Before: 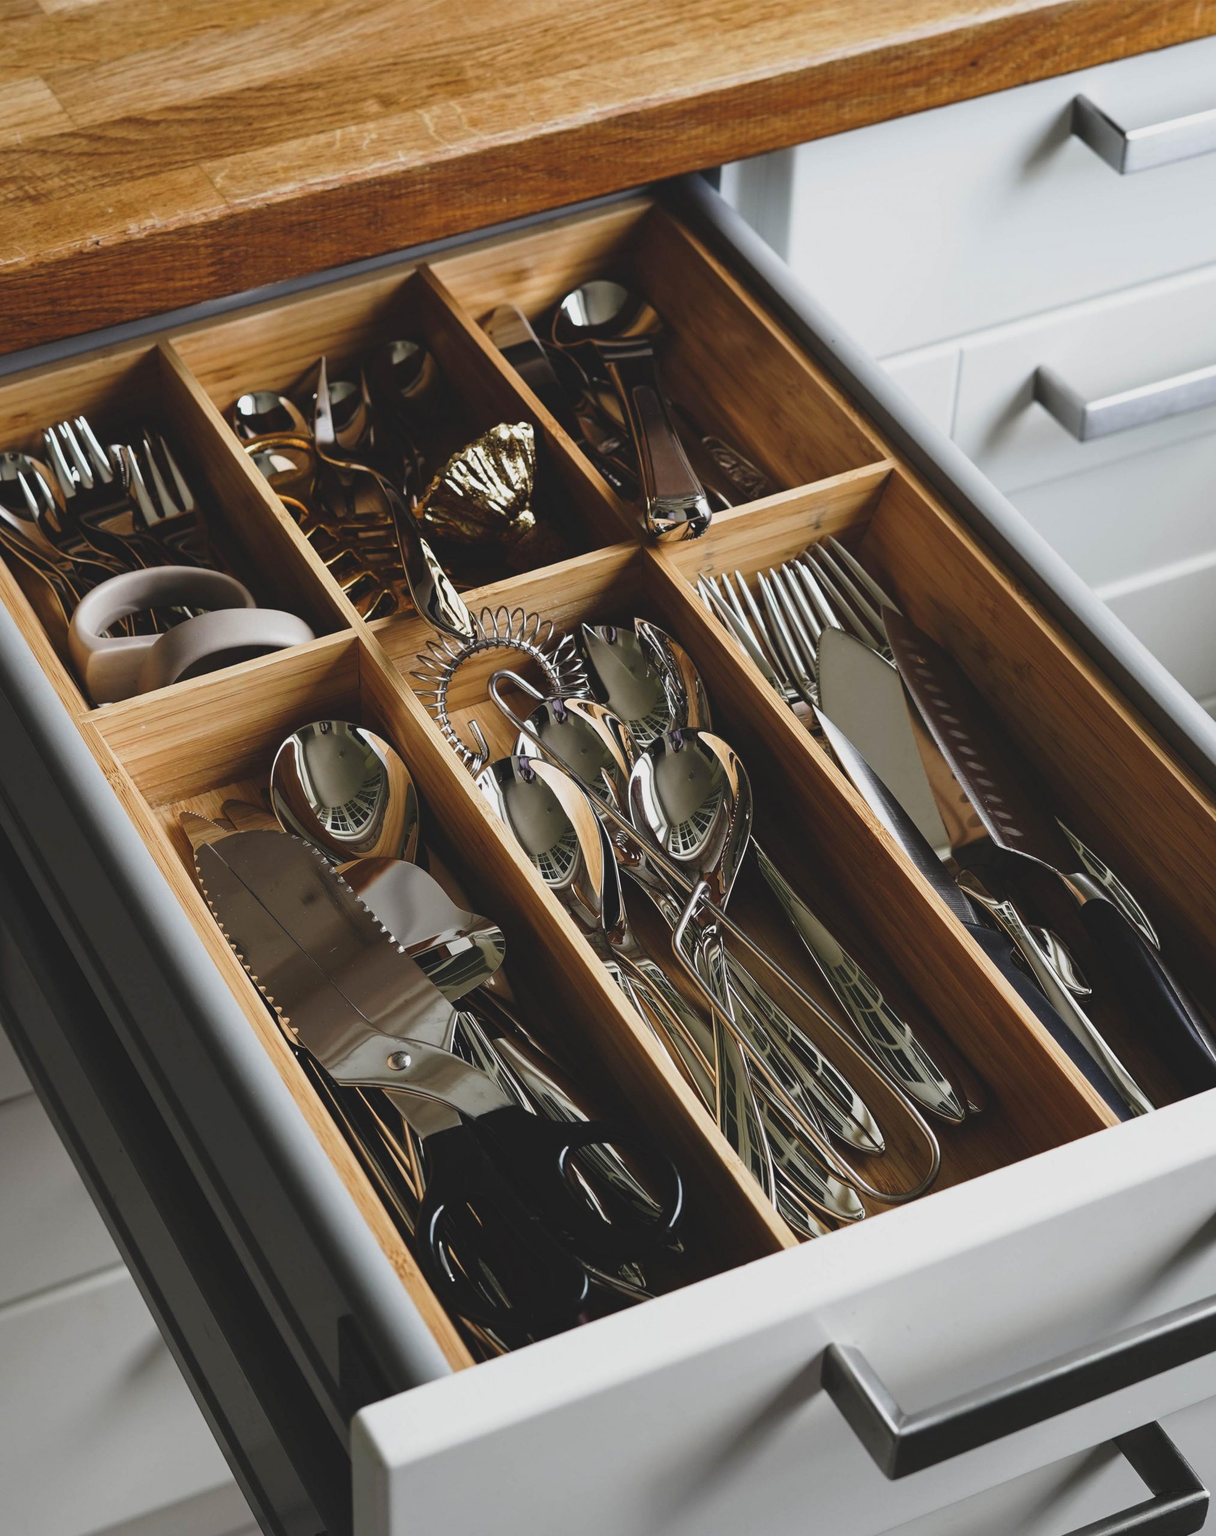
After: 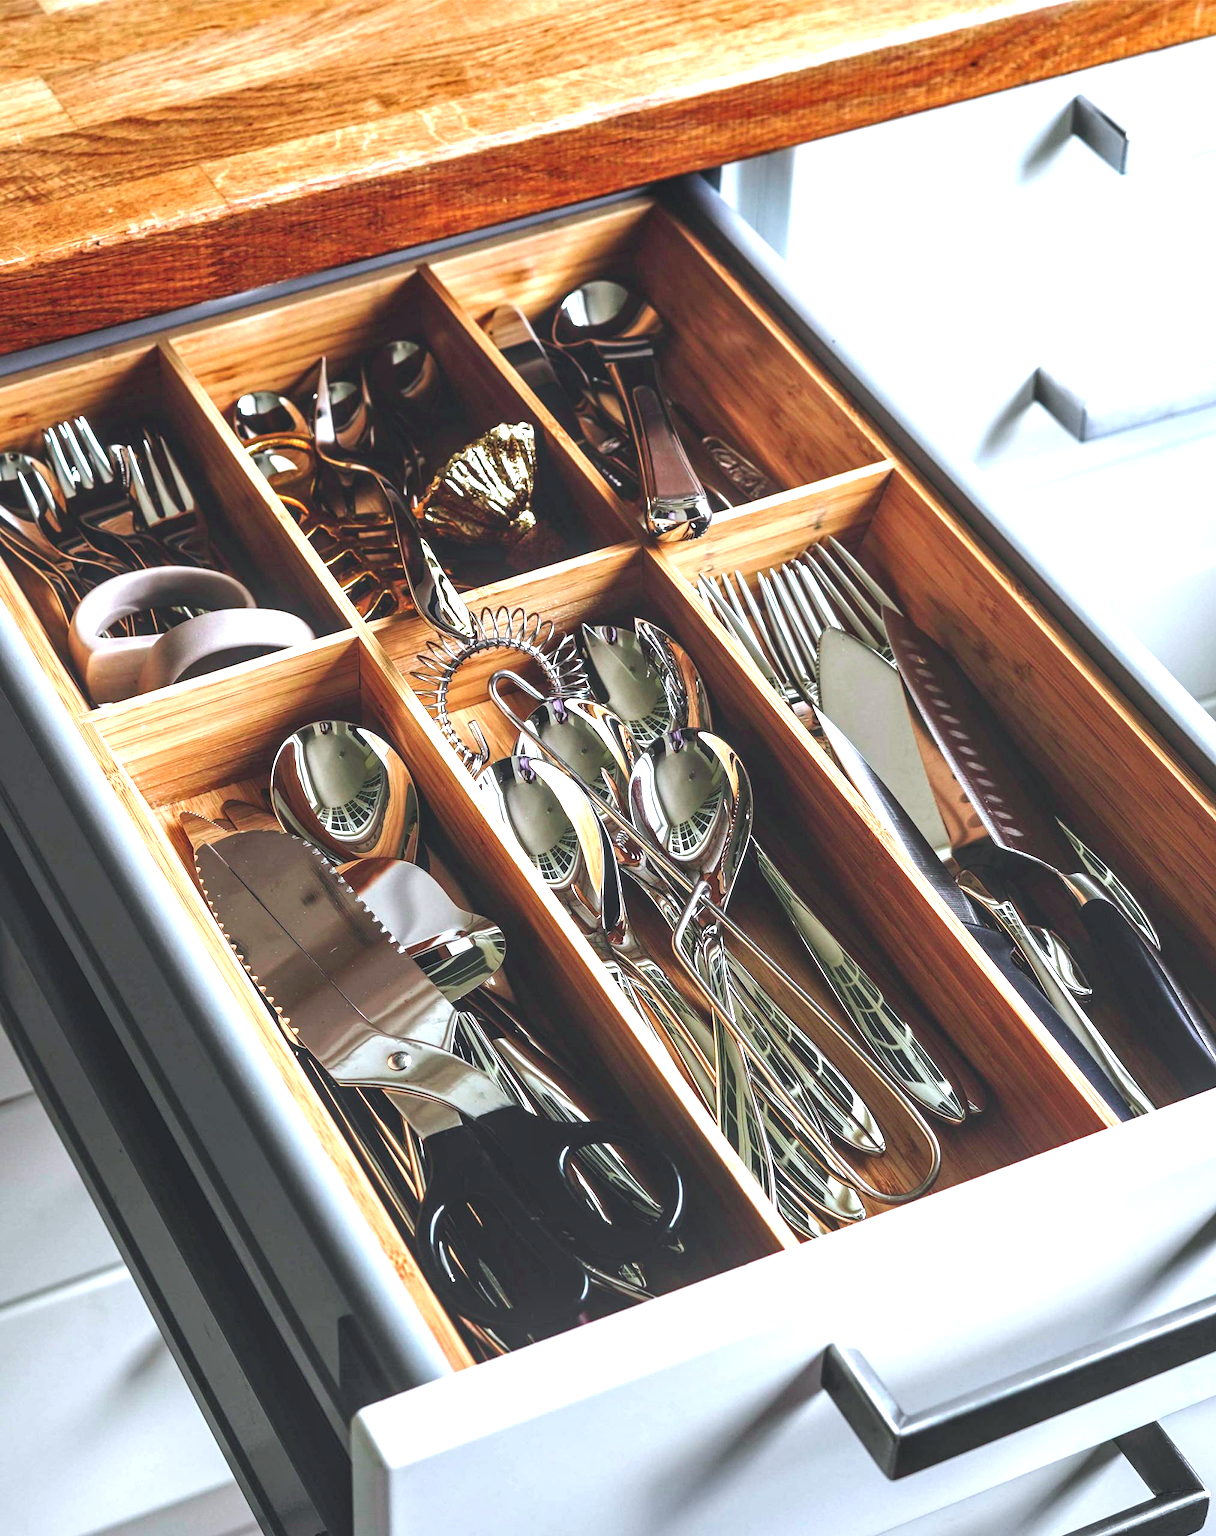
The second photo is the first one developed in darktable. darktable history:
white balance: red 0.954, blue 1.079
exposure: black level correction 0, exposure 1.2 EV, compensate exposure bias true, compensate highlight preservation false
local contrast: detail 150%
color contrast: green-magenta contrast 1.73, blue-yellow contrast 1.15
